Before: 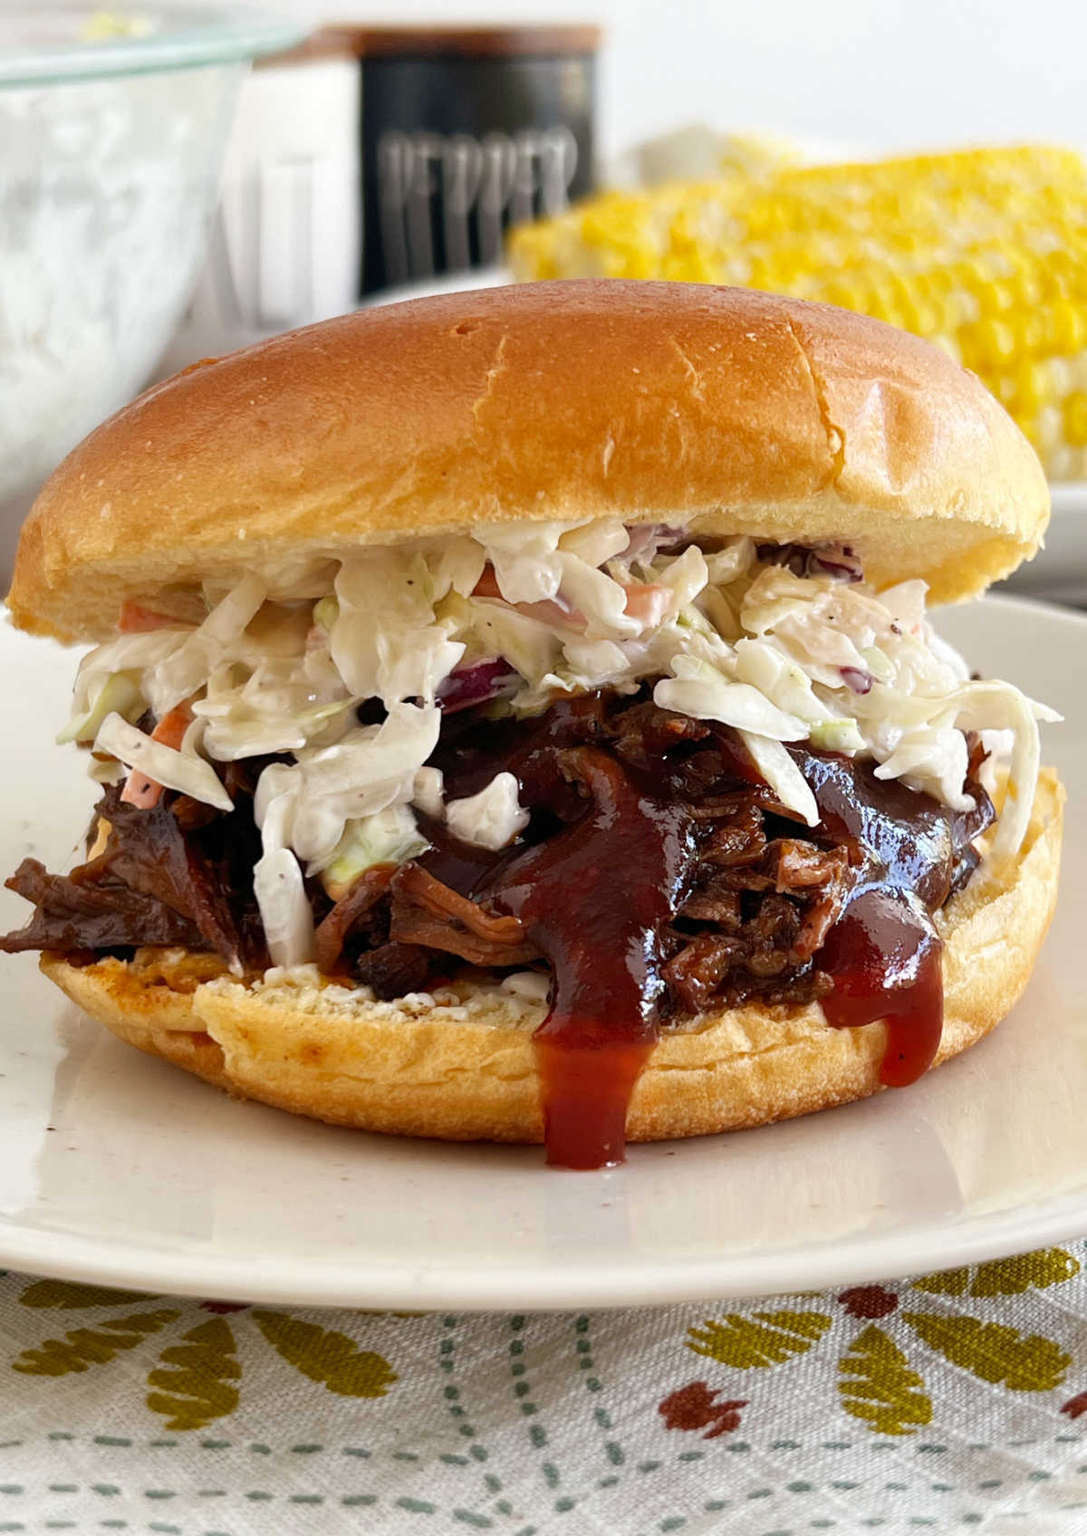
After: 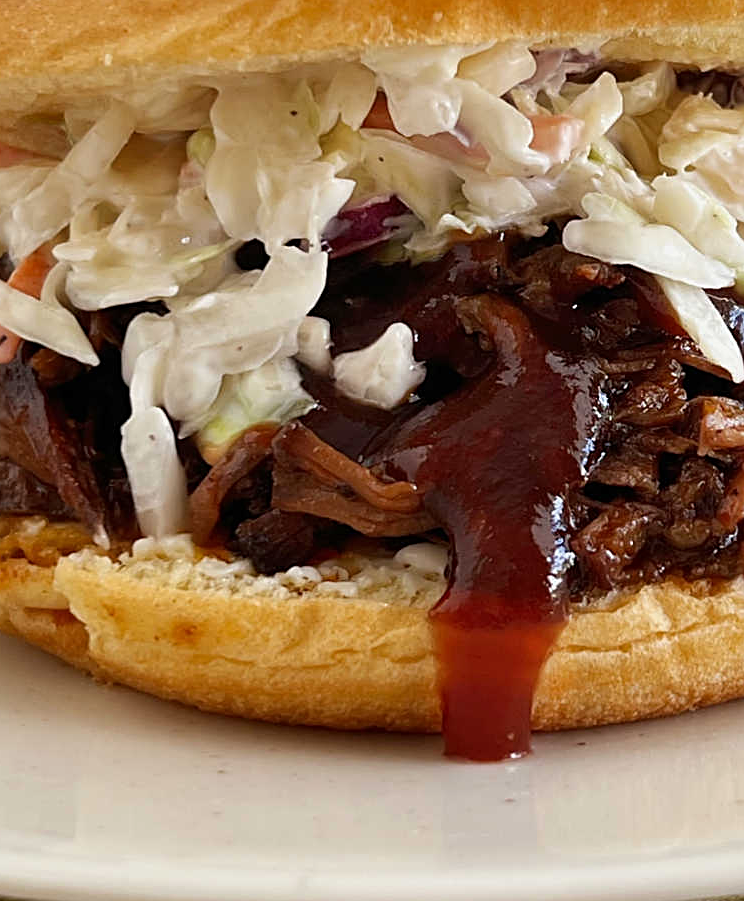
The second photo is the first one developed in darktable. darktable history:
exposure: exposure -0.116 EV, compensate exposure bias true, compensate highlight preservation false
crop: left 13.312%, top 31.28%, right 24.627%, bottom 15.582%
sharpen: on, module defaults
